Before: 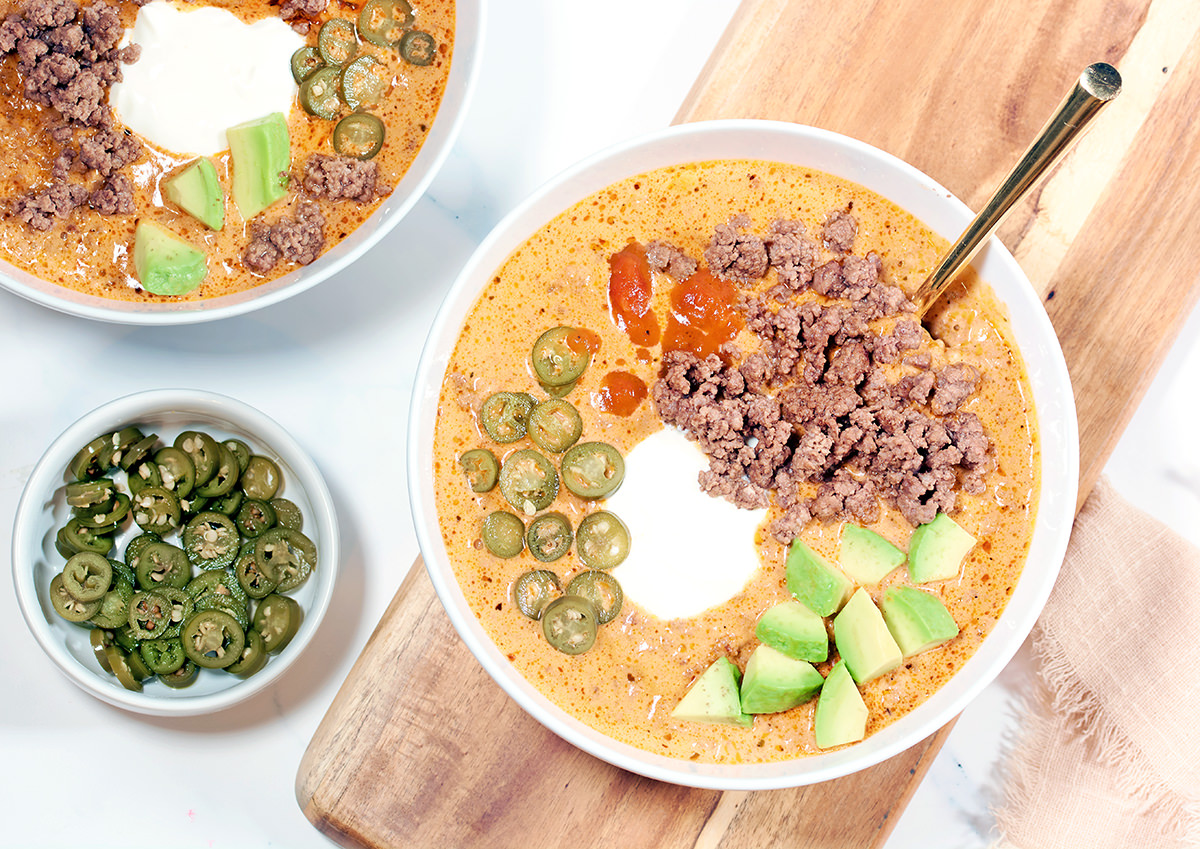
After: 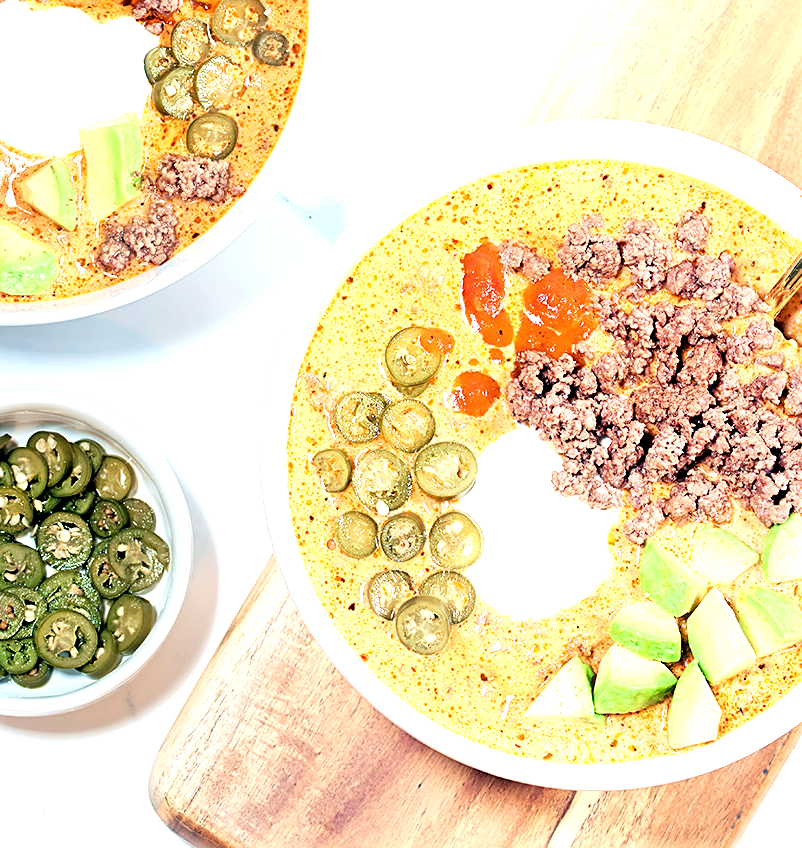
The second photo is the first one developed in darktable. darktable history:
sharpen: on, module defaults
tone equalizer: -8 EV -0.723 EV, -7 EV -0.707 EV, -6 EV -0.567 EV, -5 EV -0.422 EV, -3 EV 0.381 EV, -2 EV 0.6 EV, -1 EV 0.685 EV, +0 EV 0.761 EV
crop and rotate: left 12.297%, right 20.808%
